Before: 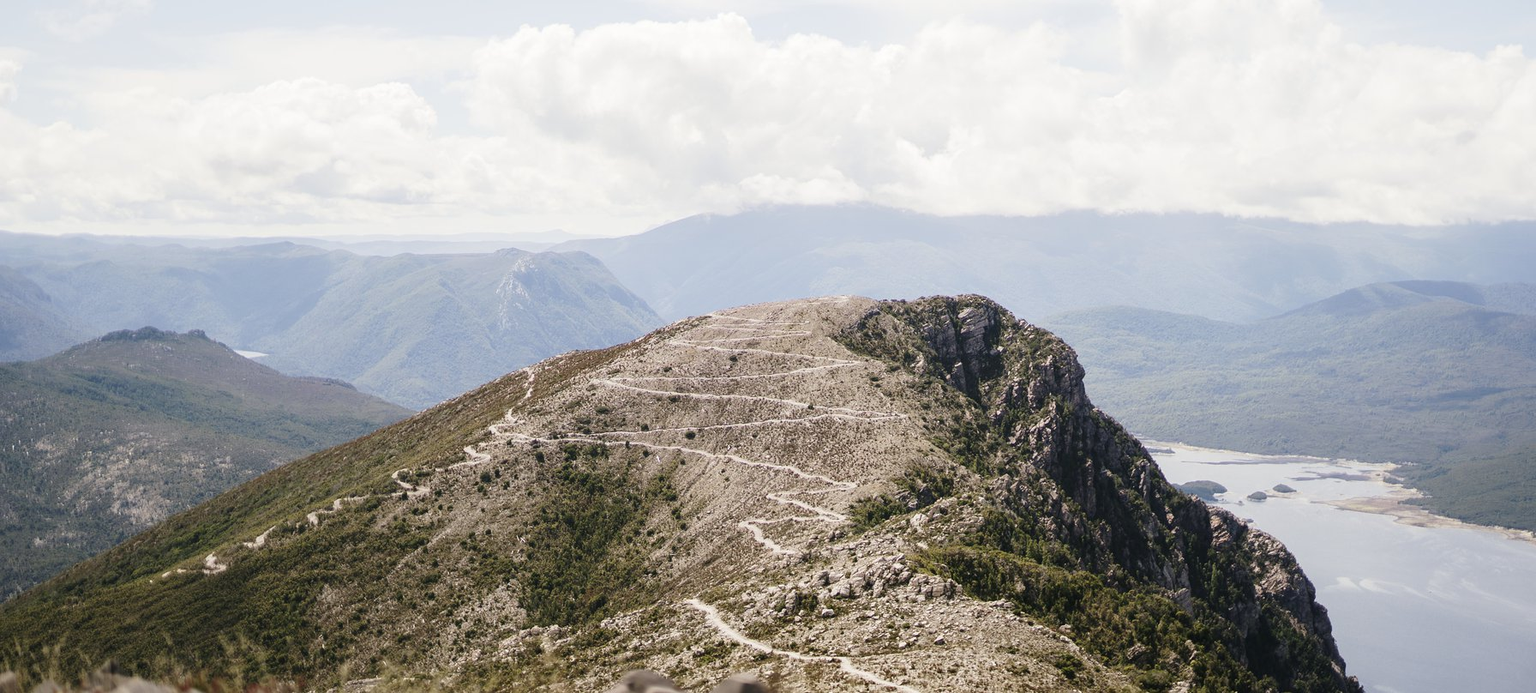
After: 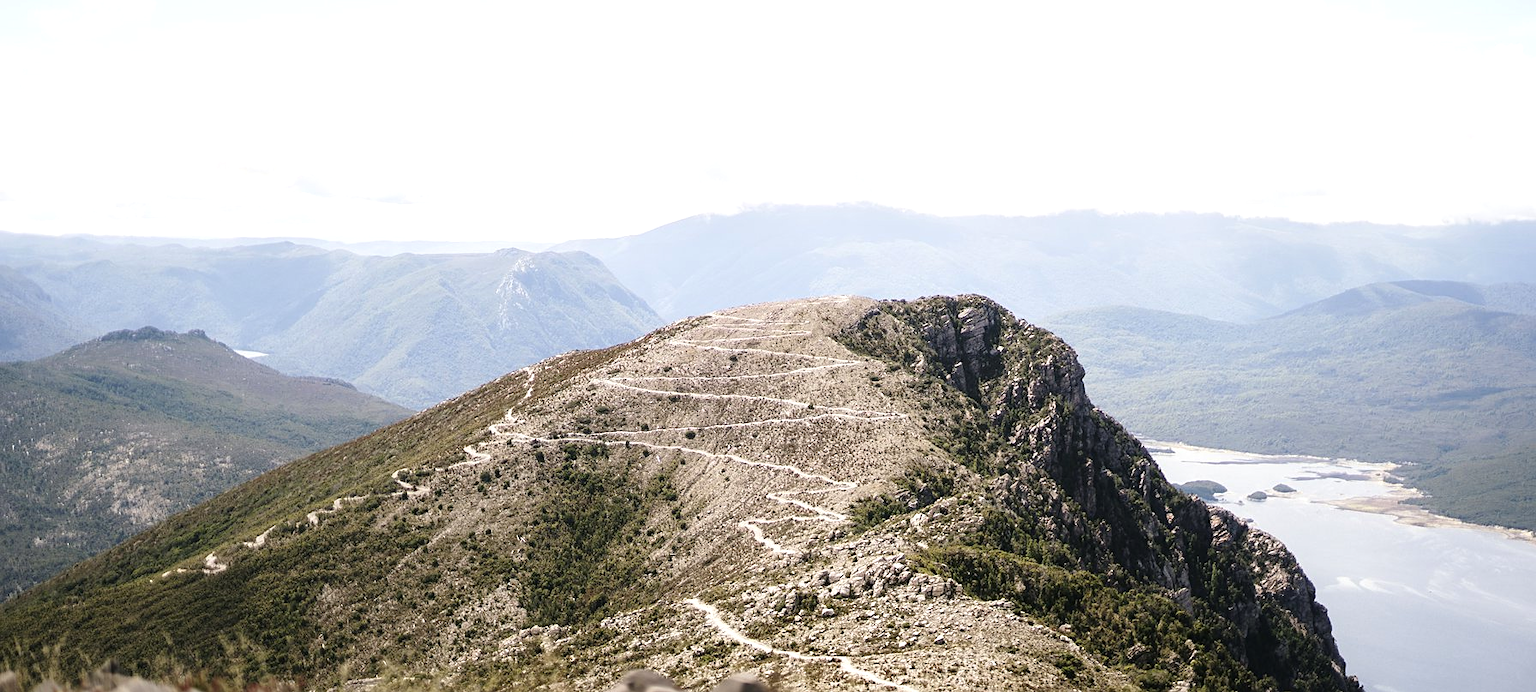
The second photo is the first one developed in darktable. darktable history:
exposure: compensate highlight preservation false
tone equalizer: -8 EV -0.379 EV, -7 EV -0.365 EV, -6 EV -0.349 EV, -5 EV -0.227 EV, -3 EV 0.239 EV, -2 EV 0.331 EV, -1 EV 0.4 EV, +0 EV 0.434 EV
sharpen: amount 0.214
